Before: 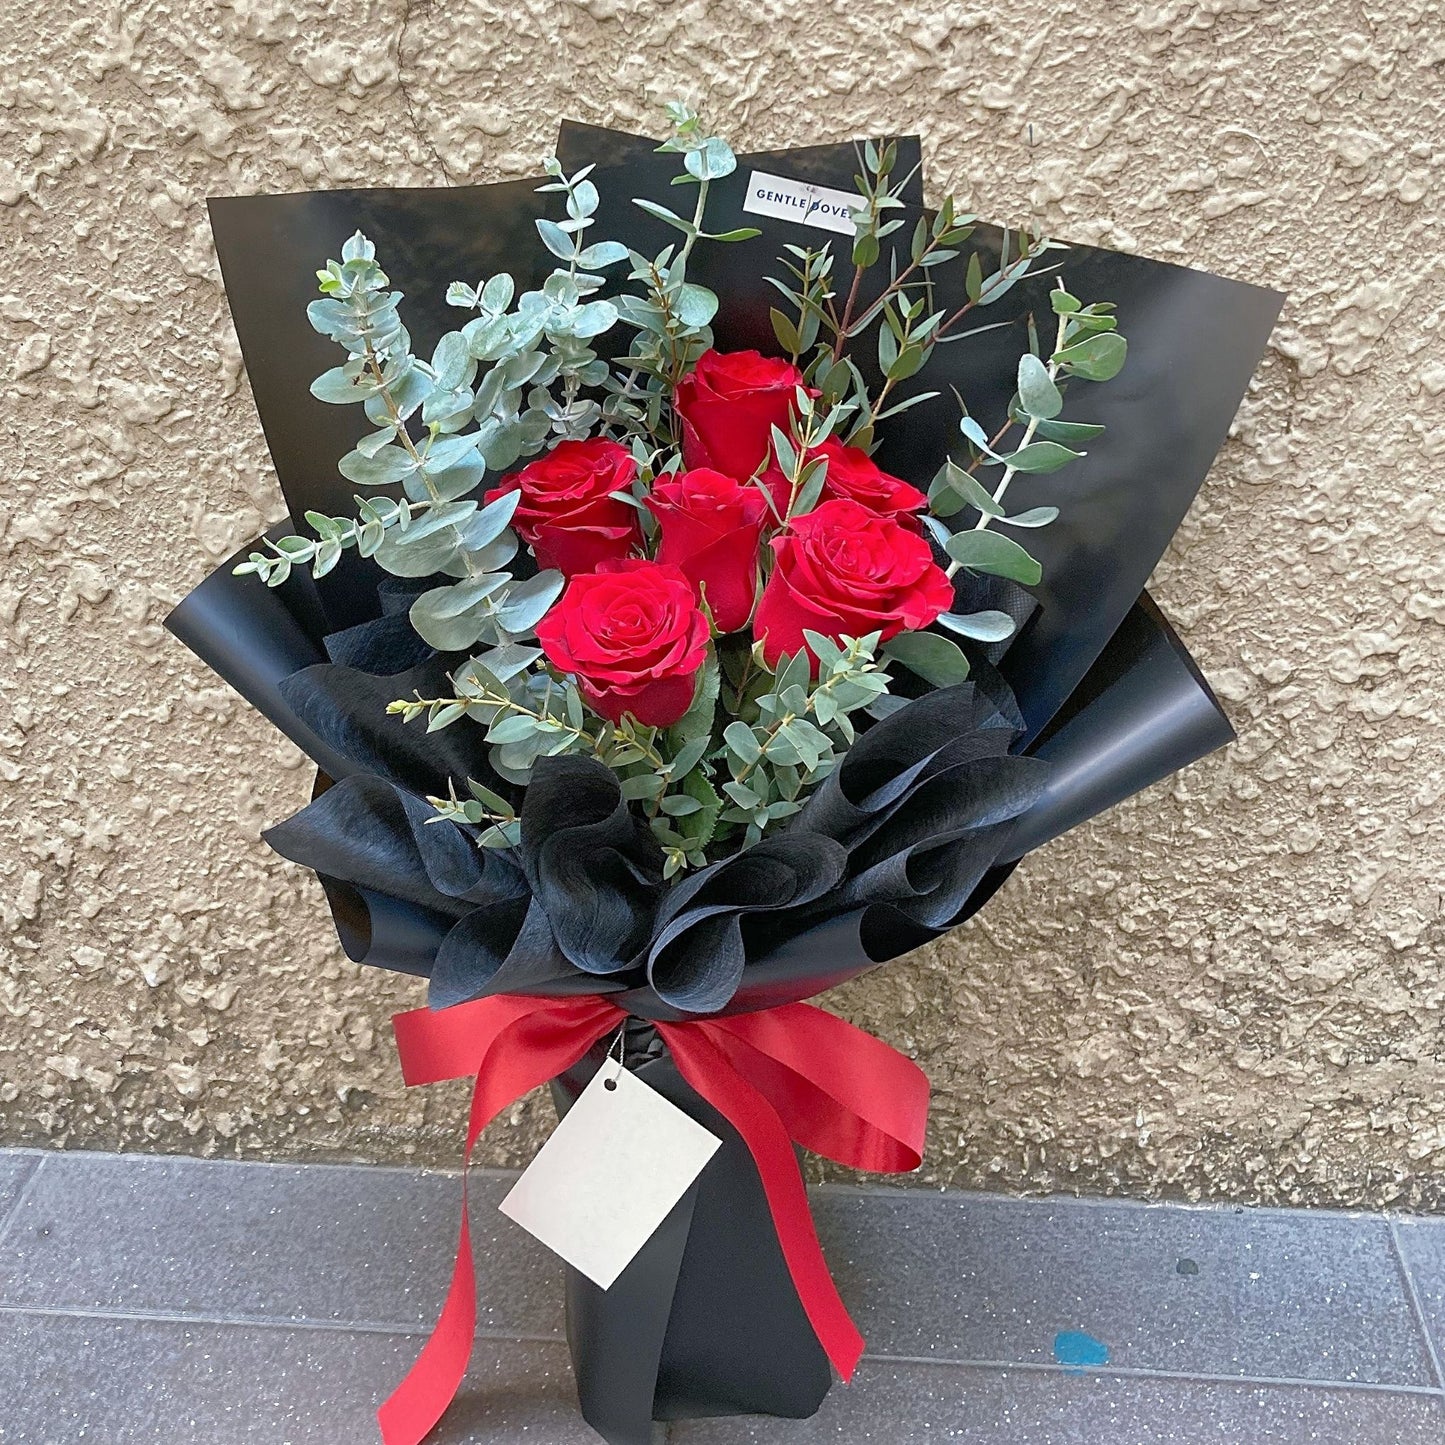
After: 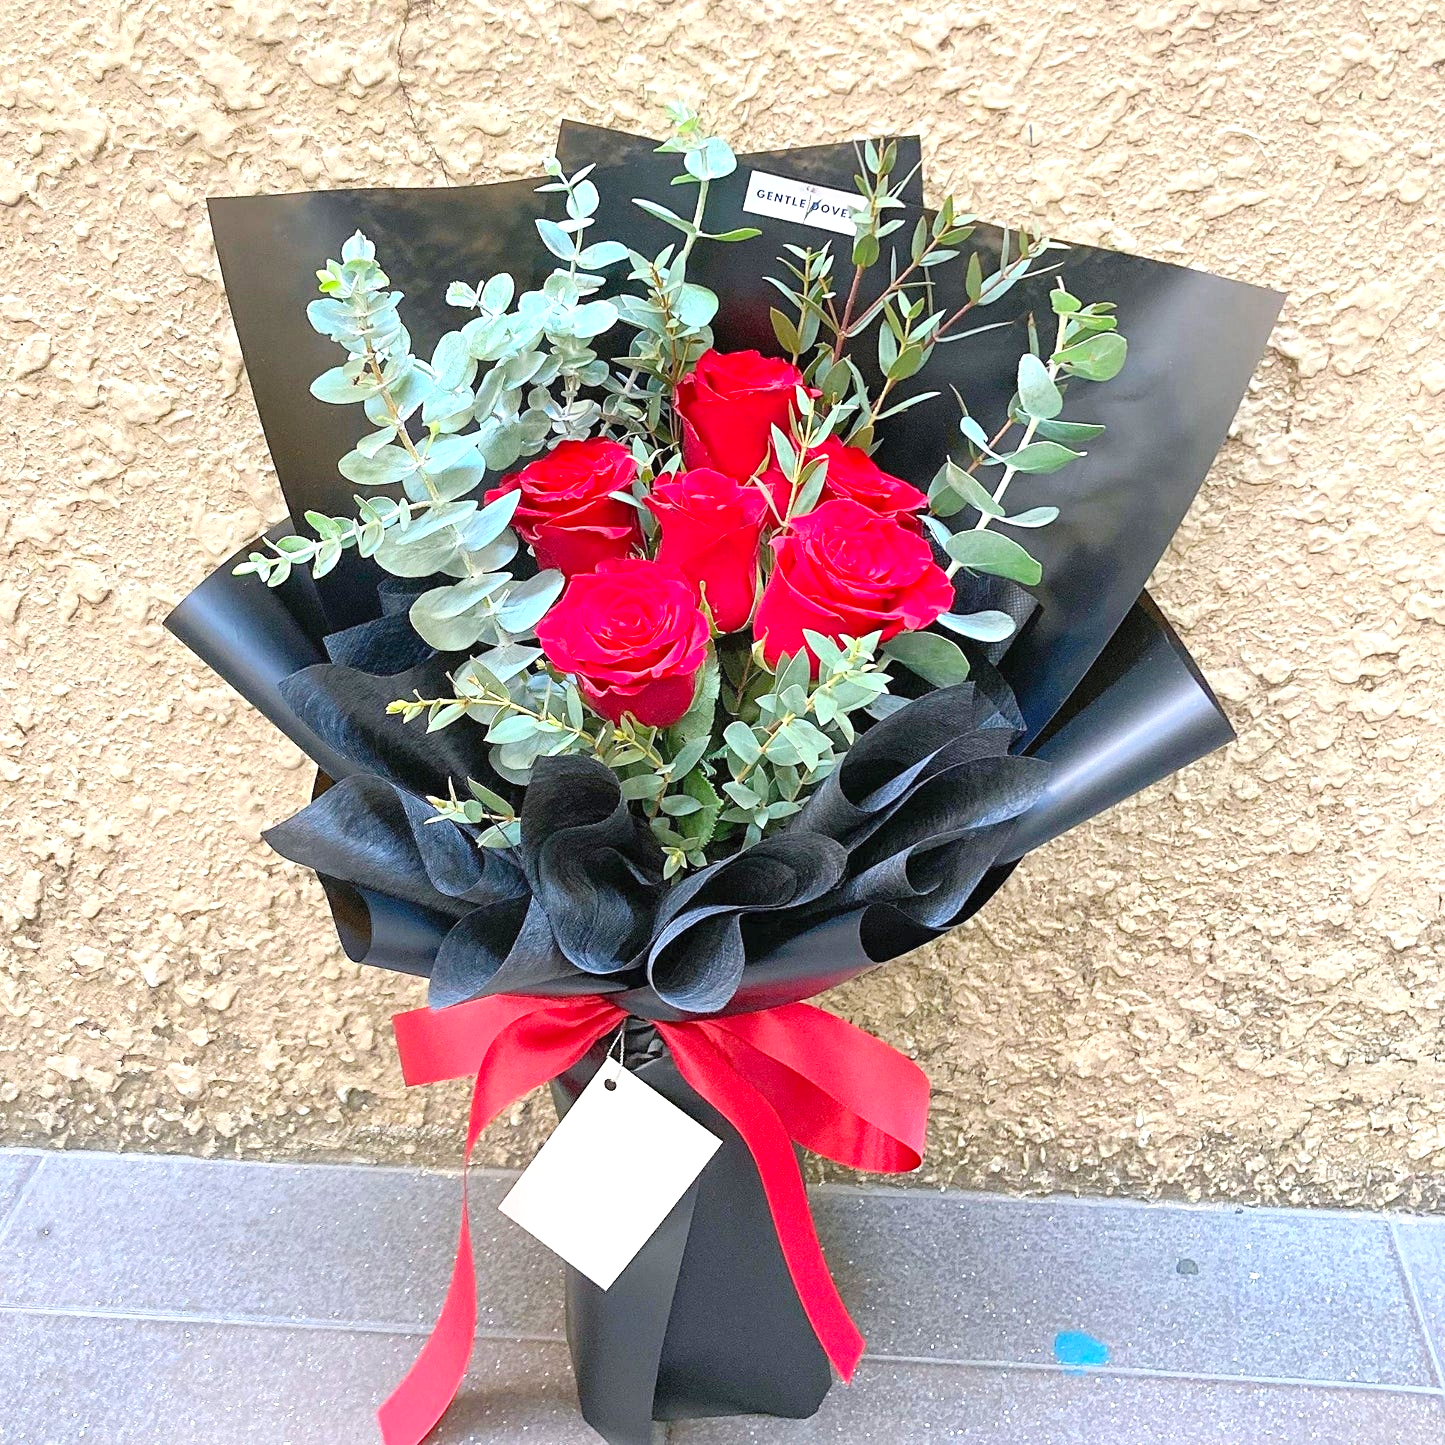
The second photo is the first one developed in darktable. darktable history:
exposure: exposure 0.61 EV, compensate highlight preservation false
contrast brightness saturation: contrast 0.204, brightness 0.165, saturation 0.222
